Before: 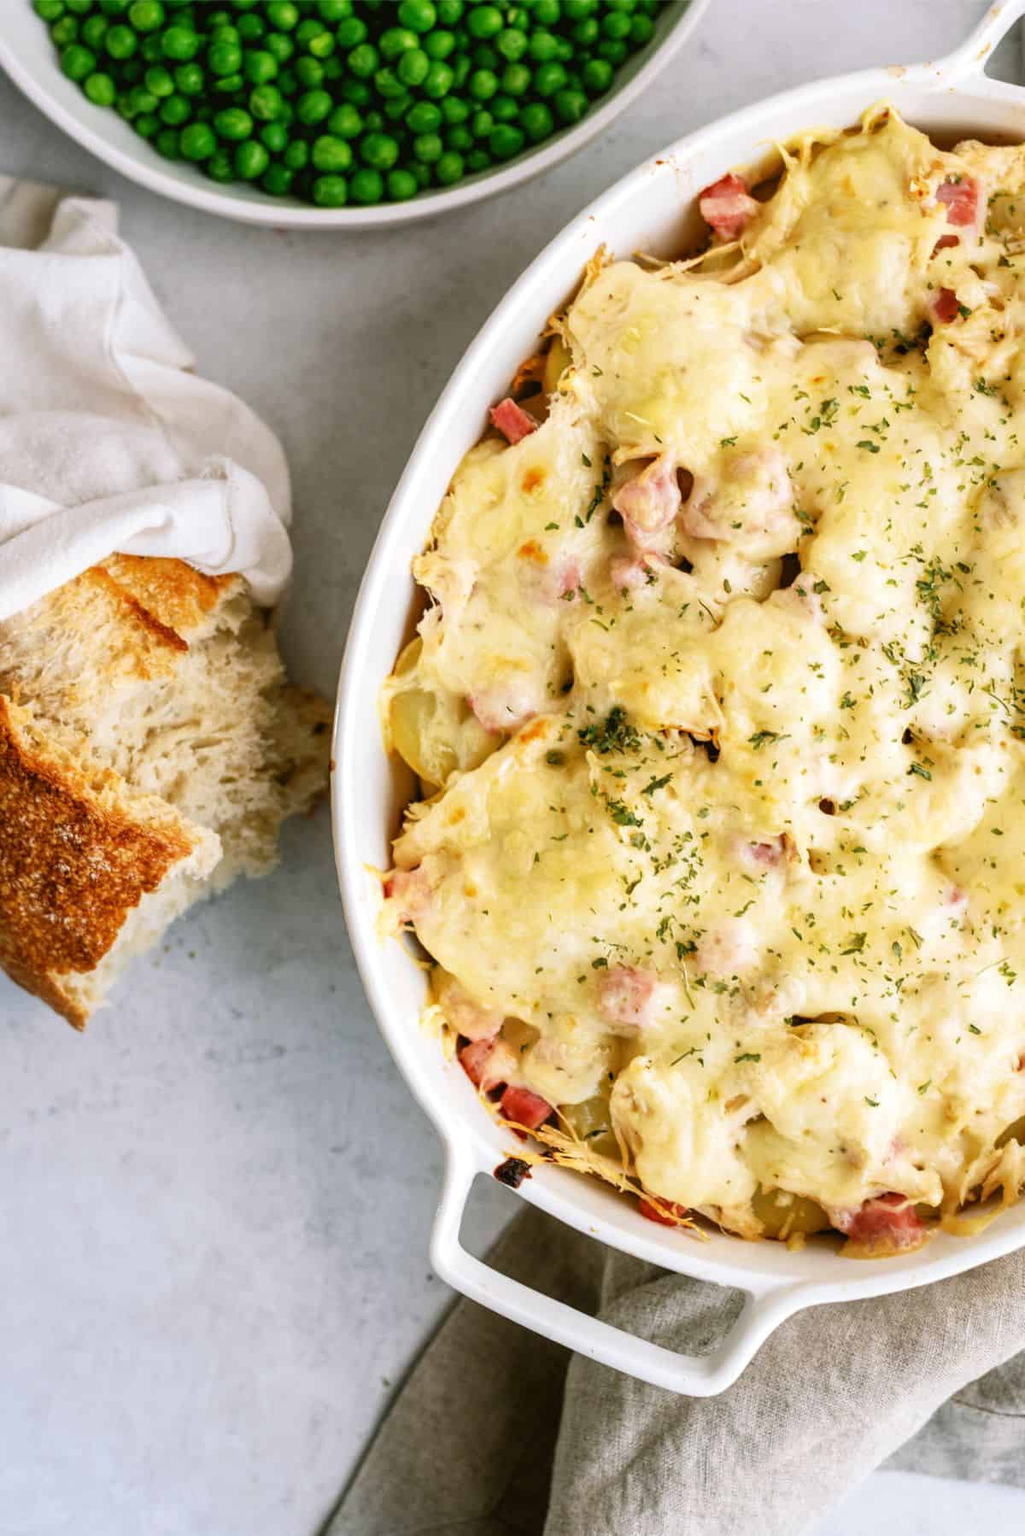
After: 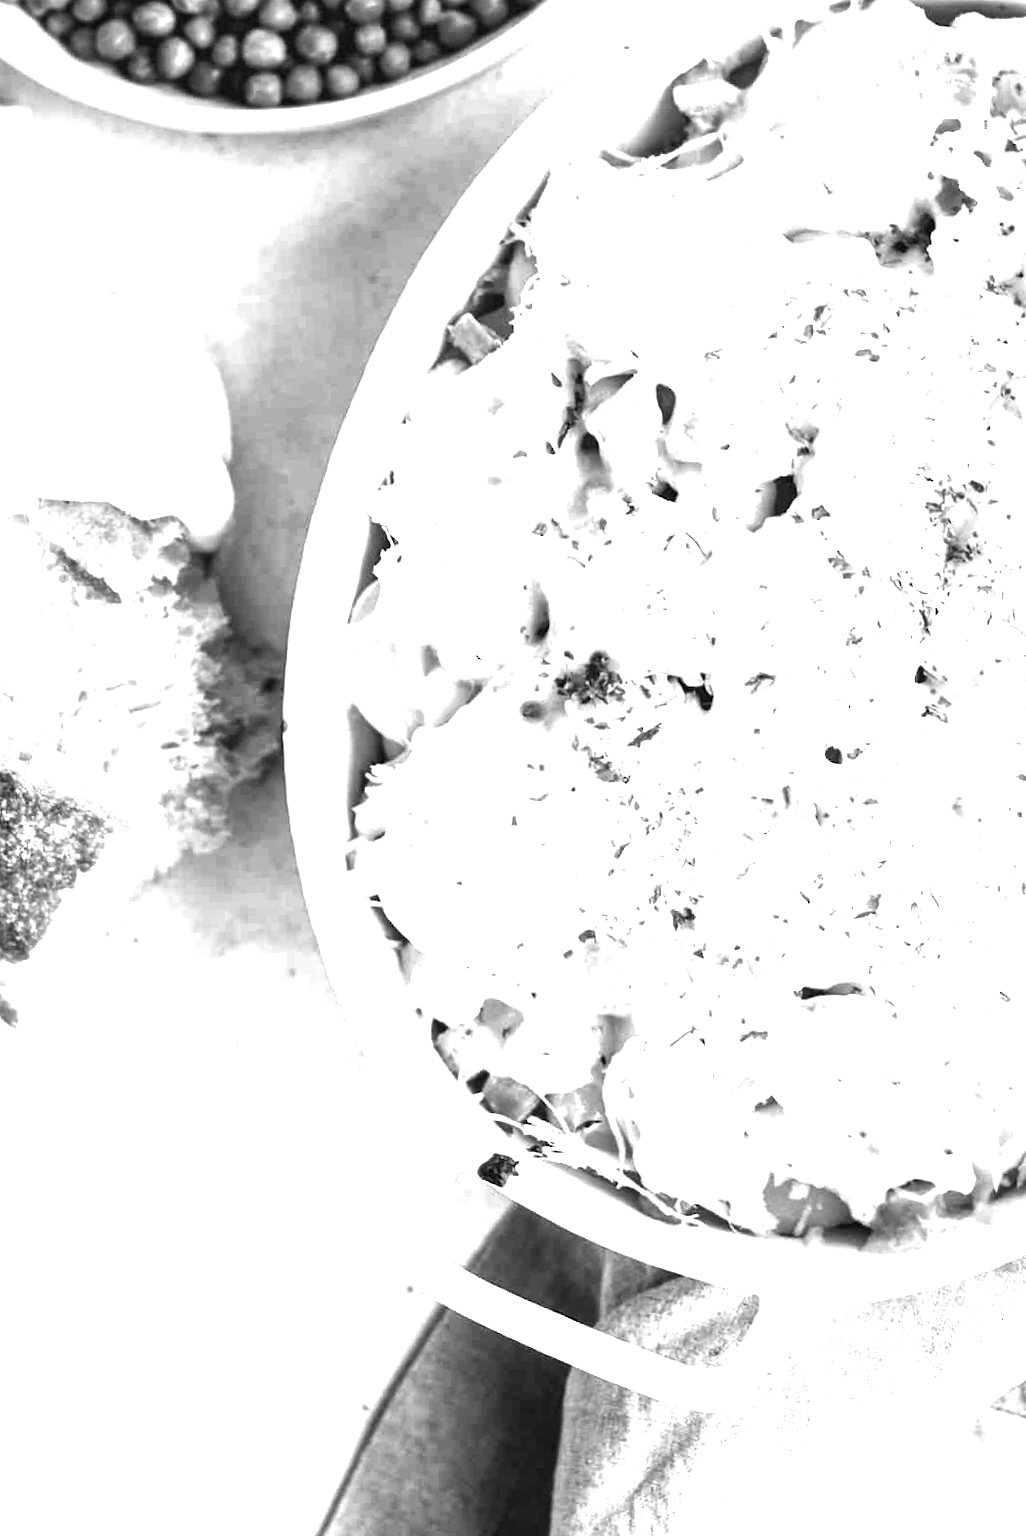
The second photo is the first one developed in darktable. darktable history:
color balance rgb: perceptual saturation grading › global saturation 17.495%, perceptual brilliance grading › global brilliance -5.327%, perceptual brilliance grading › highlights 24.054%, perceptual brilliance grading › mid-tones 7.306%, perceptual brilliance grading › shadows -4.972%, global vibrance 24.563%
exposure: black level correction 0, exposure 1.448 EV, compensate highlight preservation false
color calibration: output gray [0.22, 0.42, 0.37, 0], gray › normalize channels true, illuminant as shot in camera, x 0.358, y 0.373, temperature 4628.91 K, gamut compression 0.022
crop and rotate: angle 1.7°, left 5.52%, top 5.676%
